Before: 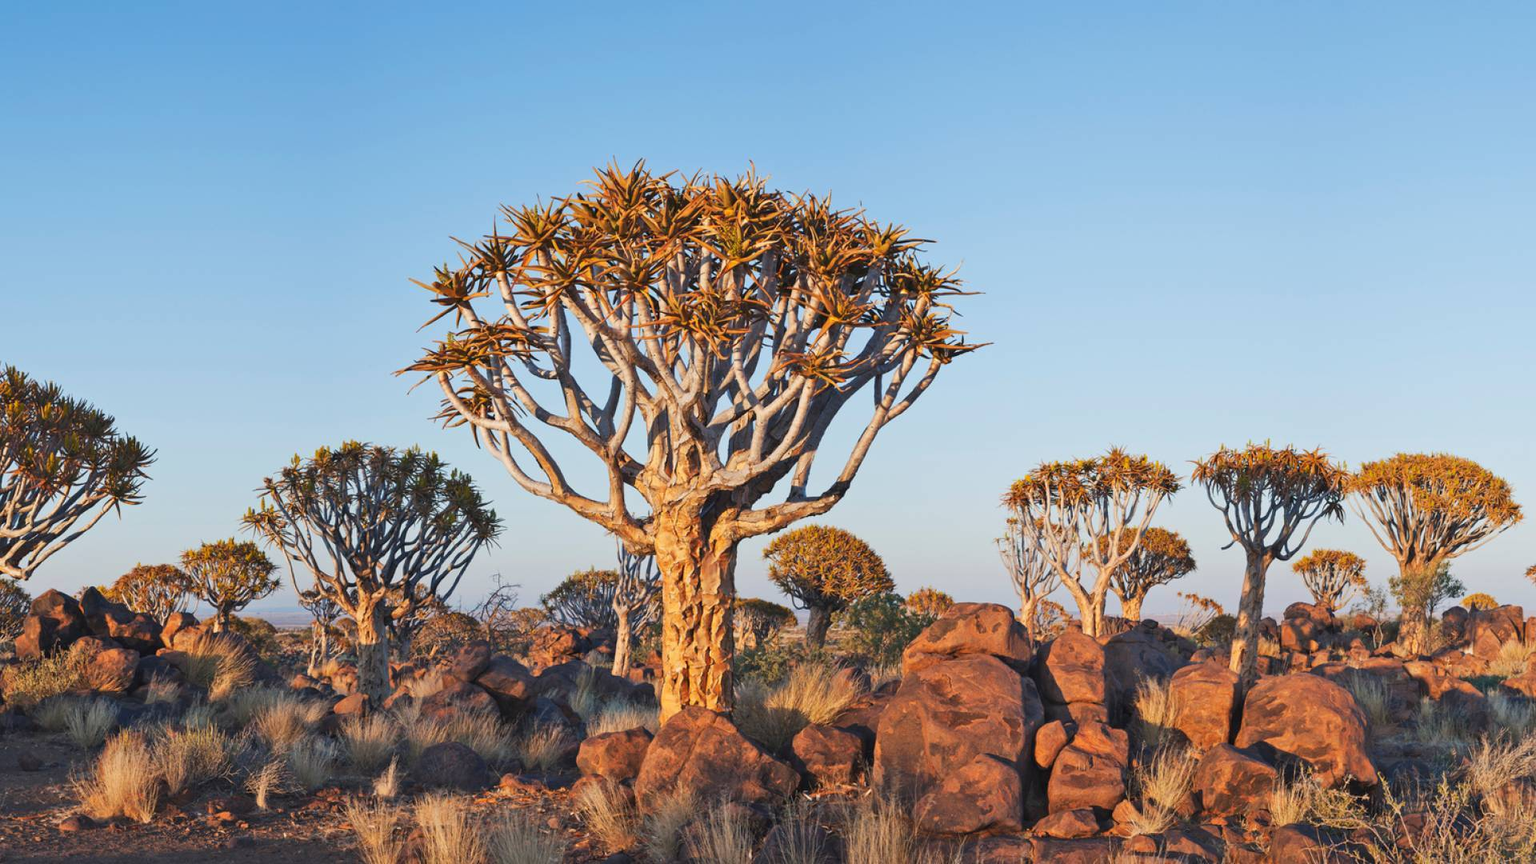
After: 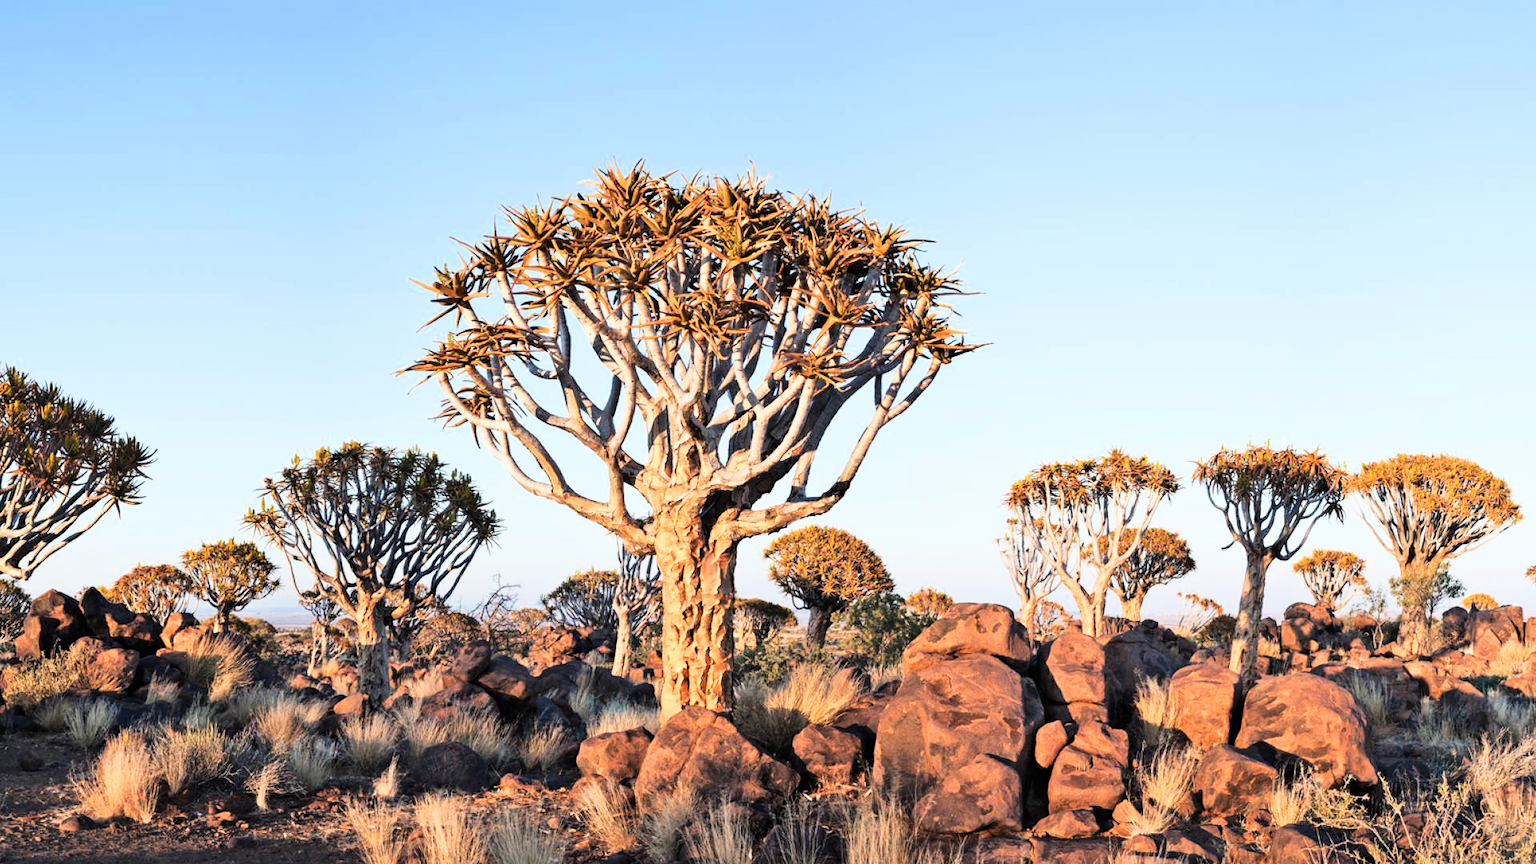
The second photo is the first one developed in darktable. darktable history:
filmic rgb: black relative exposure -5.03 EV, white relative exposure 3.95 EV, hardness 2.89, contrast 1.301
exposure: black level correction 0, exposure 0.599 EV, compensate highlight preservation false
tone curve: curves: ch0 [(0, 0) (0.003, 0.002) (0.011, 0.009) (0.025, 0.02) (0.044, 0.036) (0.069, 0.057) (0.1, 0.081) (0.136, 0.115) (0.177, 0.153) (0.224, 0.202) (0.277, 0.264) (0.335, 0.333) (0.399, 0.409) (0.468, 0.491) (0.543, 0.58) (0.623, 0.675) (0.709, 0.777) (0.801, 0.88) (0.898, 0.98) (1, 1)], color space Lab, independent channels, preserve colors none
